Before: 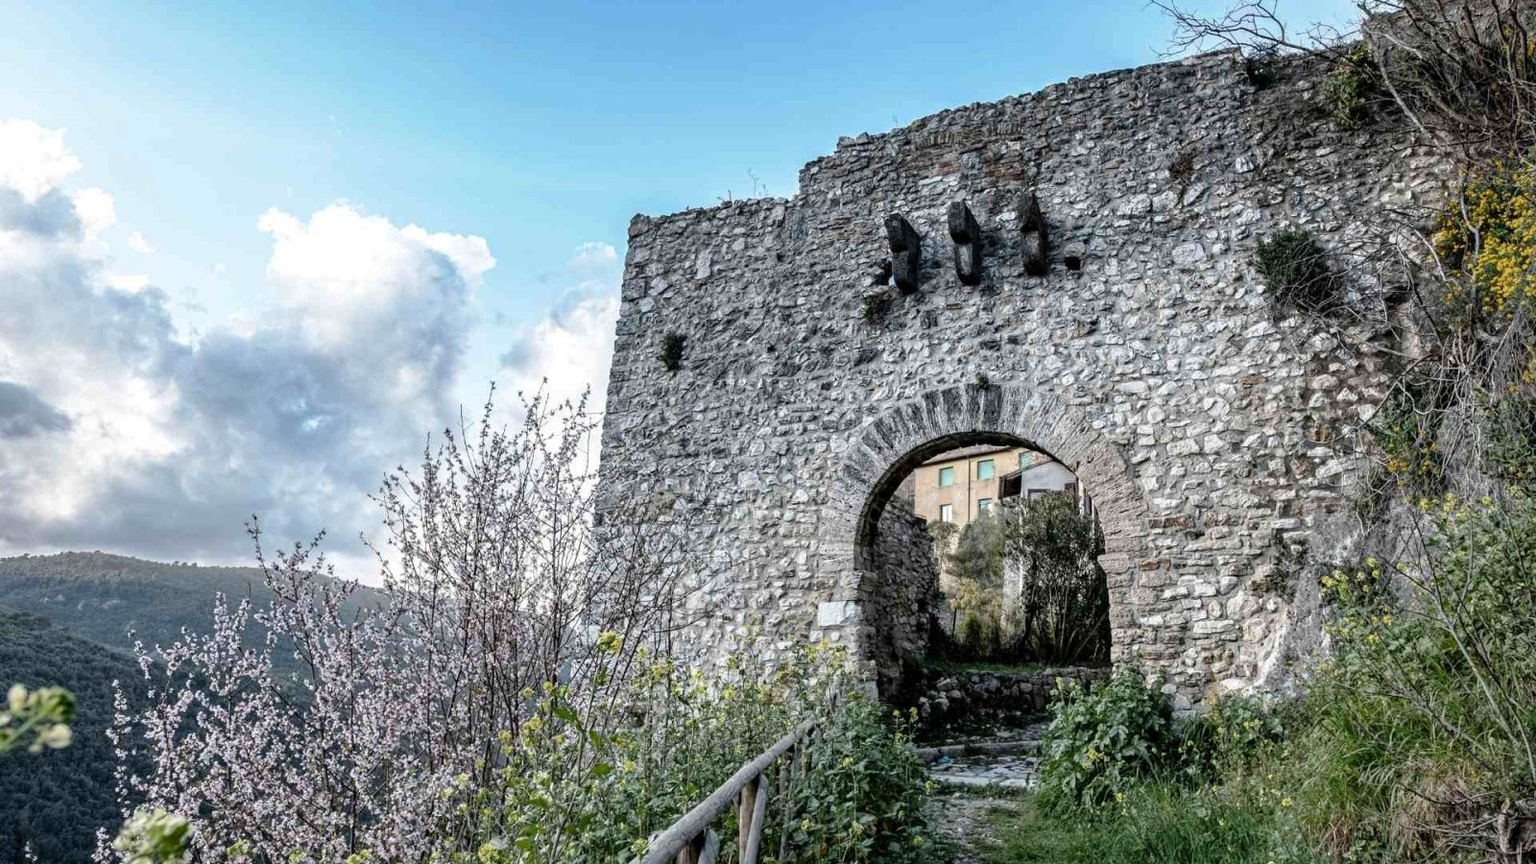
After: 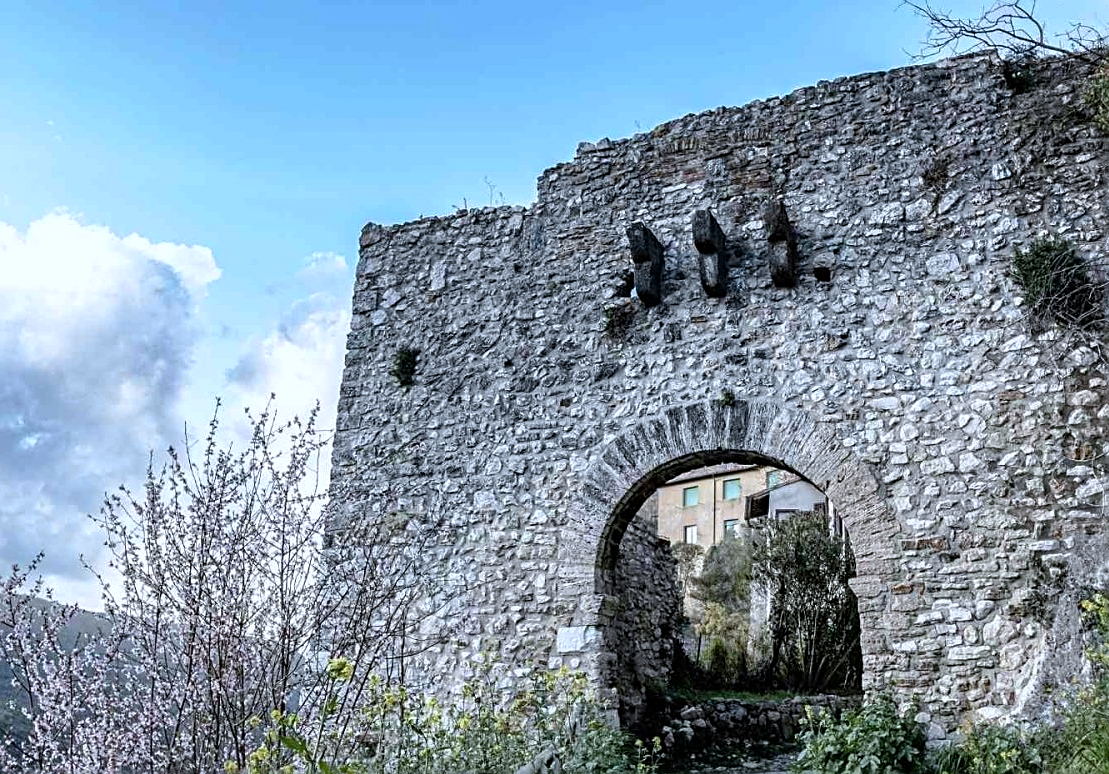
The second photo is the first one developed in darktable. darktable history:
white balance: red 0.954, blue 1.079
crop: left 18.479%, right 12.2%, bottom 13.971%
sharpen: on, module defaults
